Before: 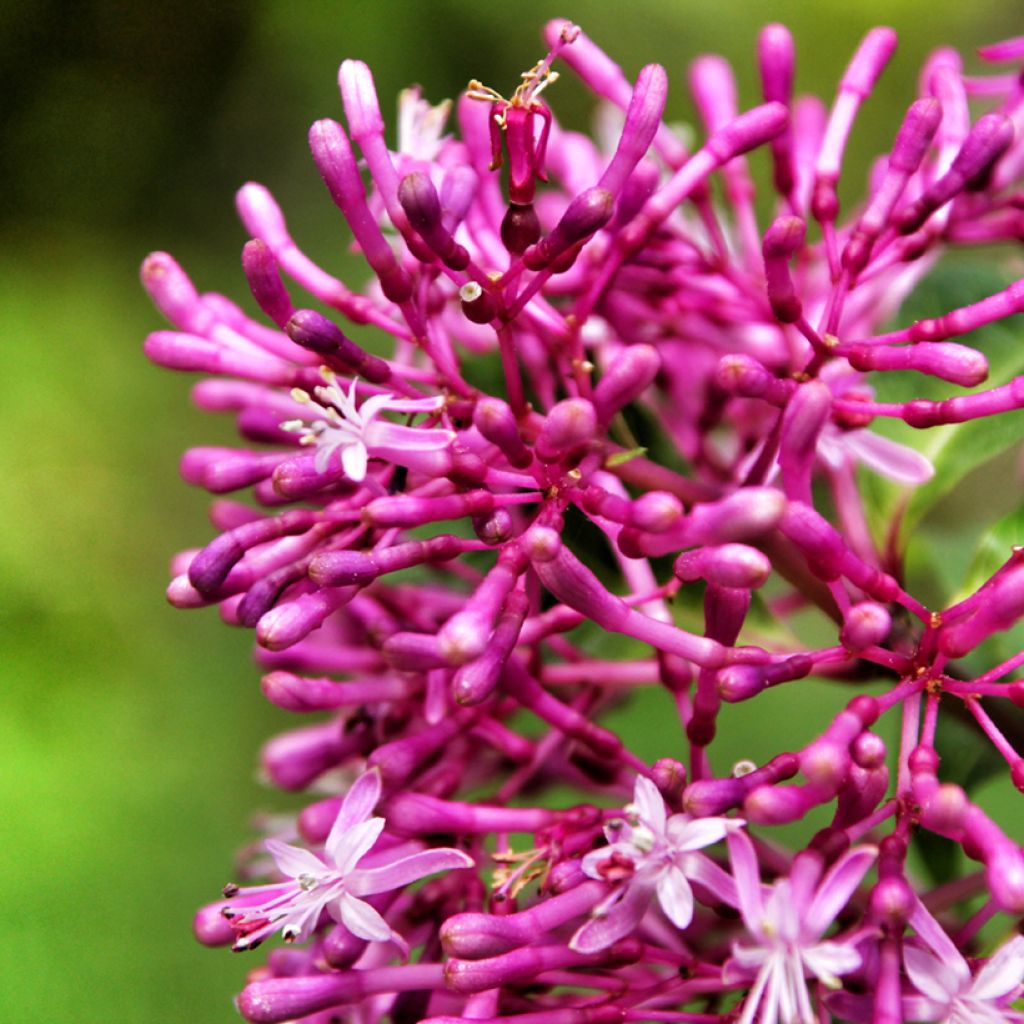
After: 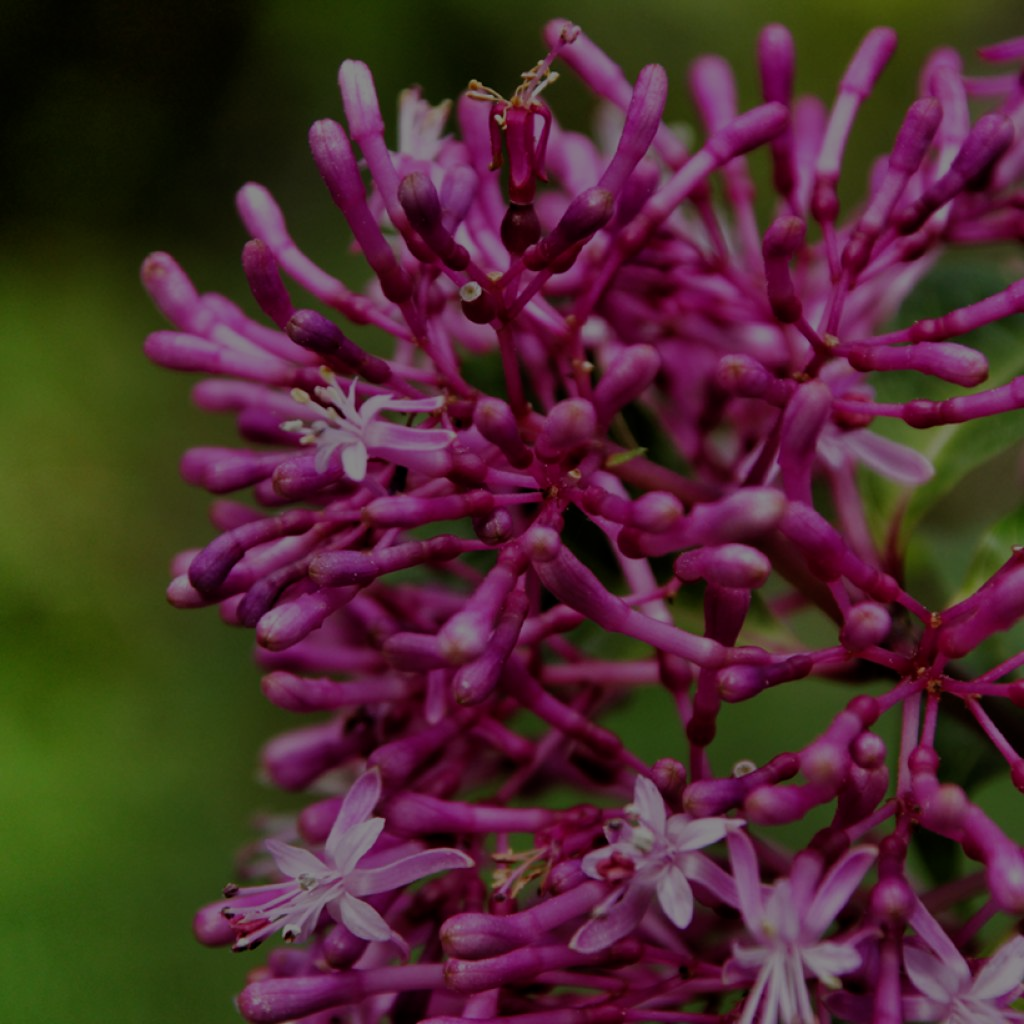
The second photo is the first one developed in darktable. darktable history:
exposure: exposure -2.039 EV, compensate highlight preservation false
